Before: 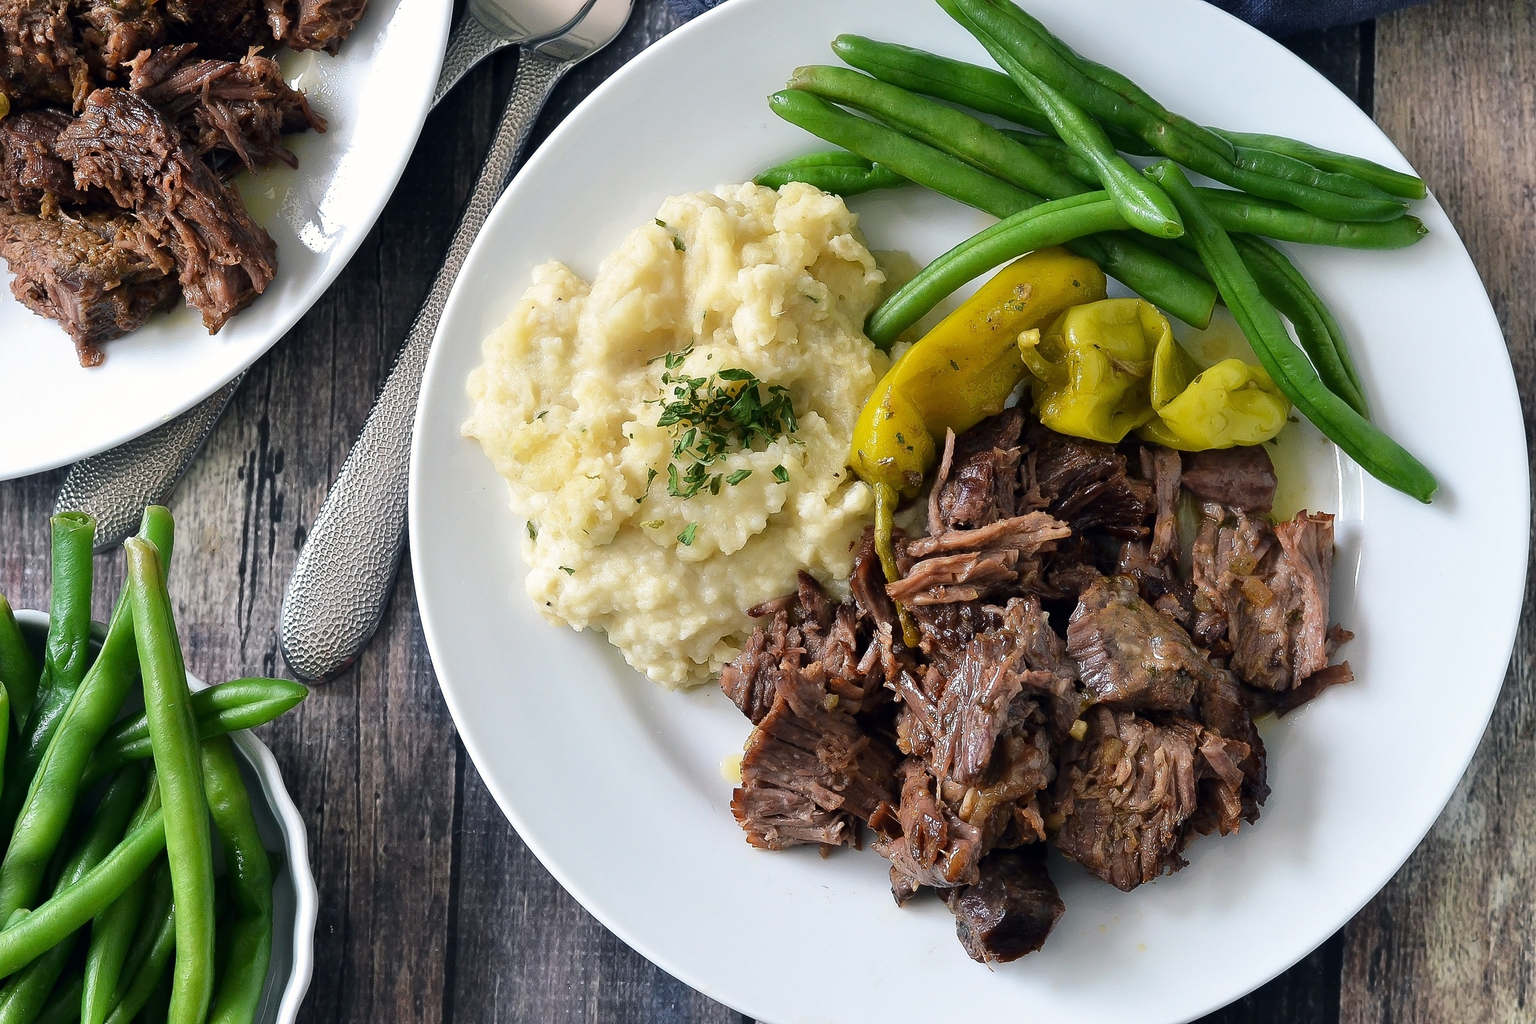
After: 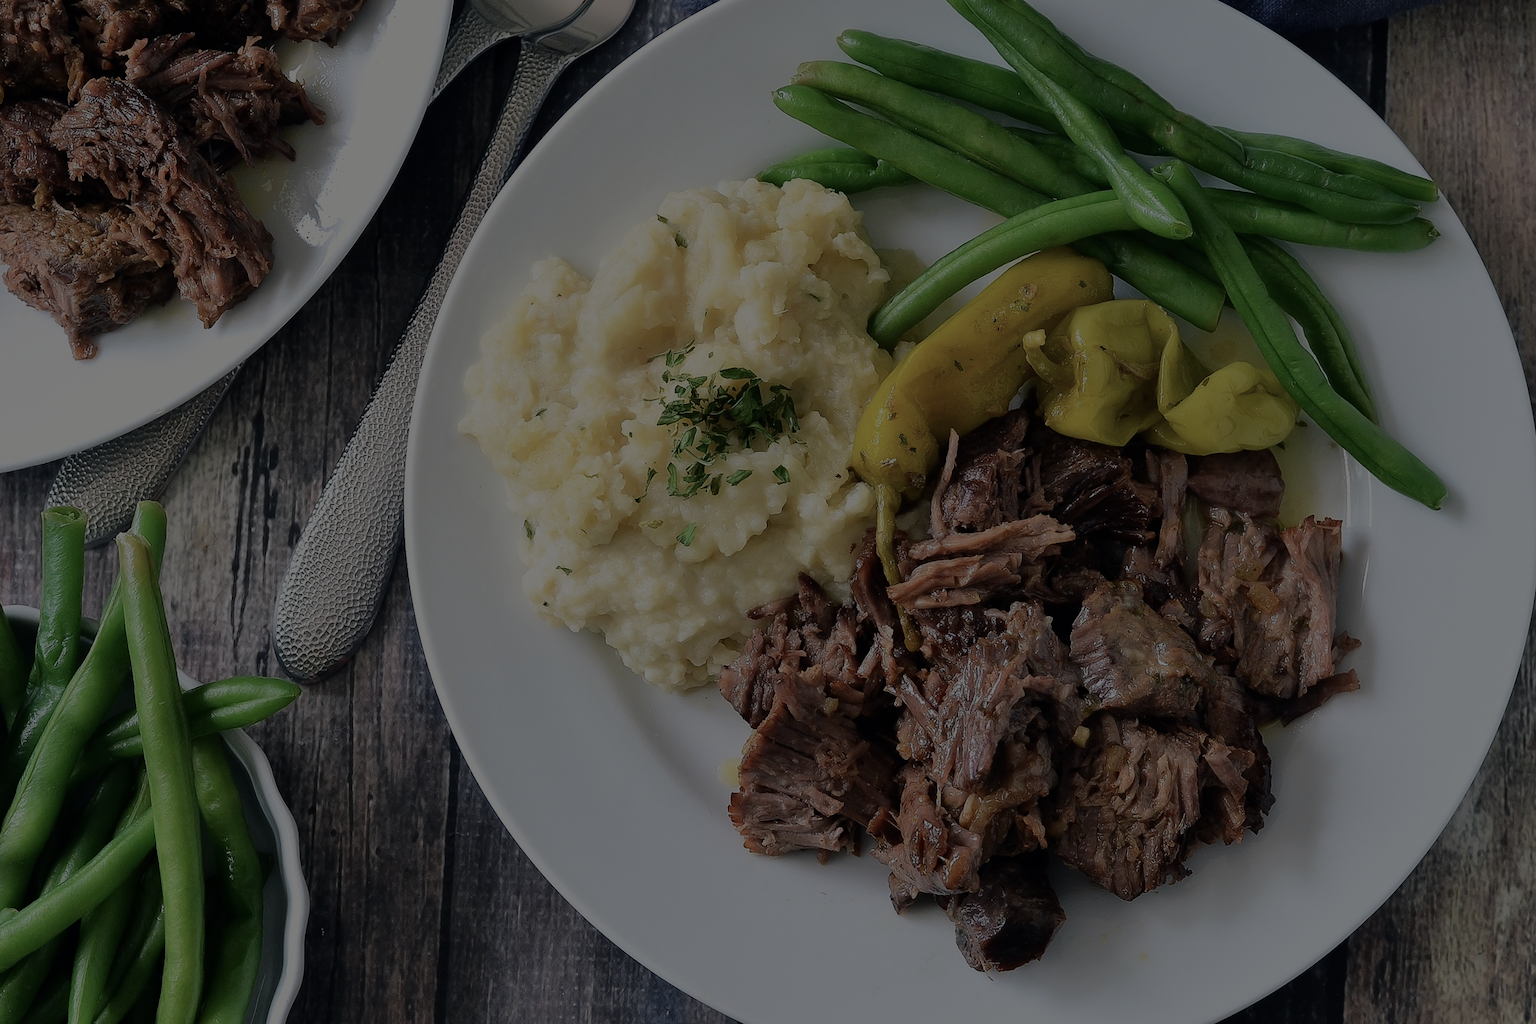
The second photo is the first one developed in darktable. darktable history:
color balance rgb: perceptual brilliance grading › global brilliance -48.39%
crop and rotate: angle -0.5°
